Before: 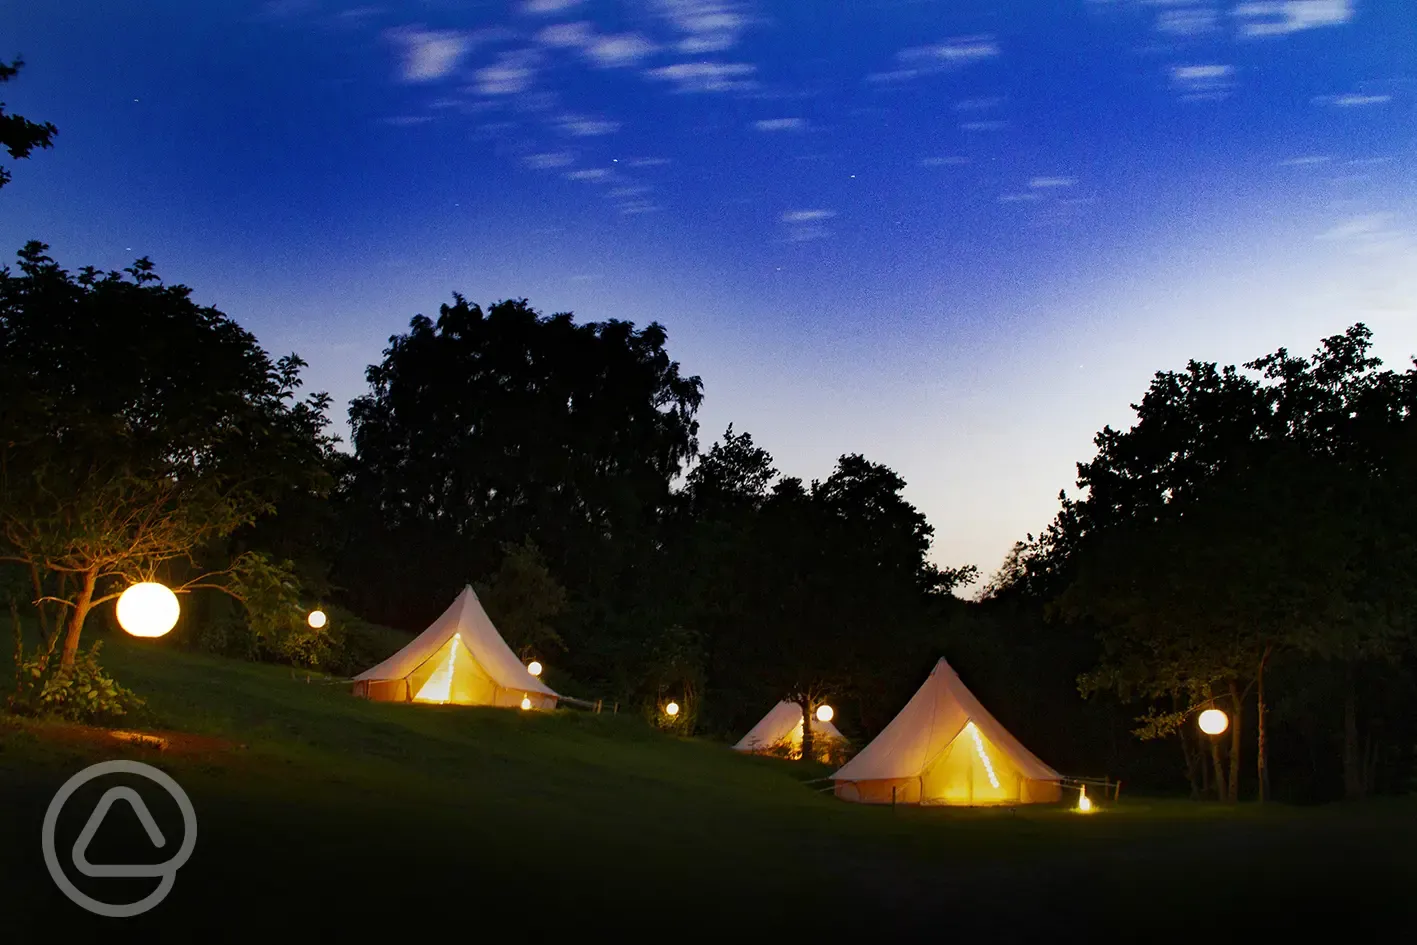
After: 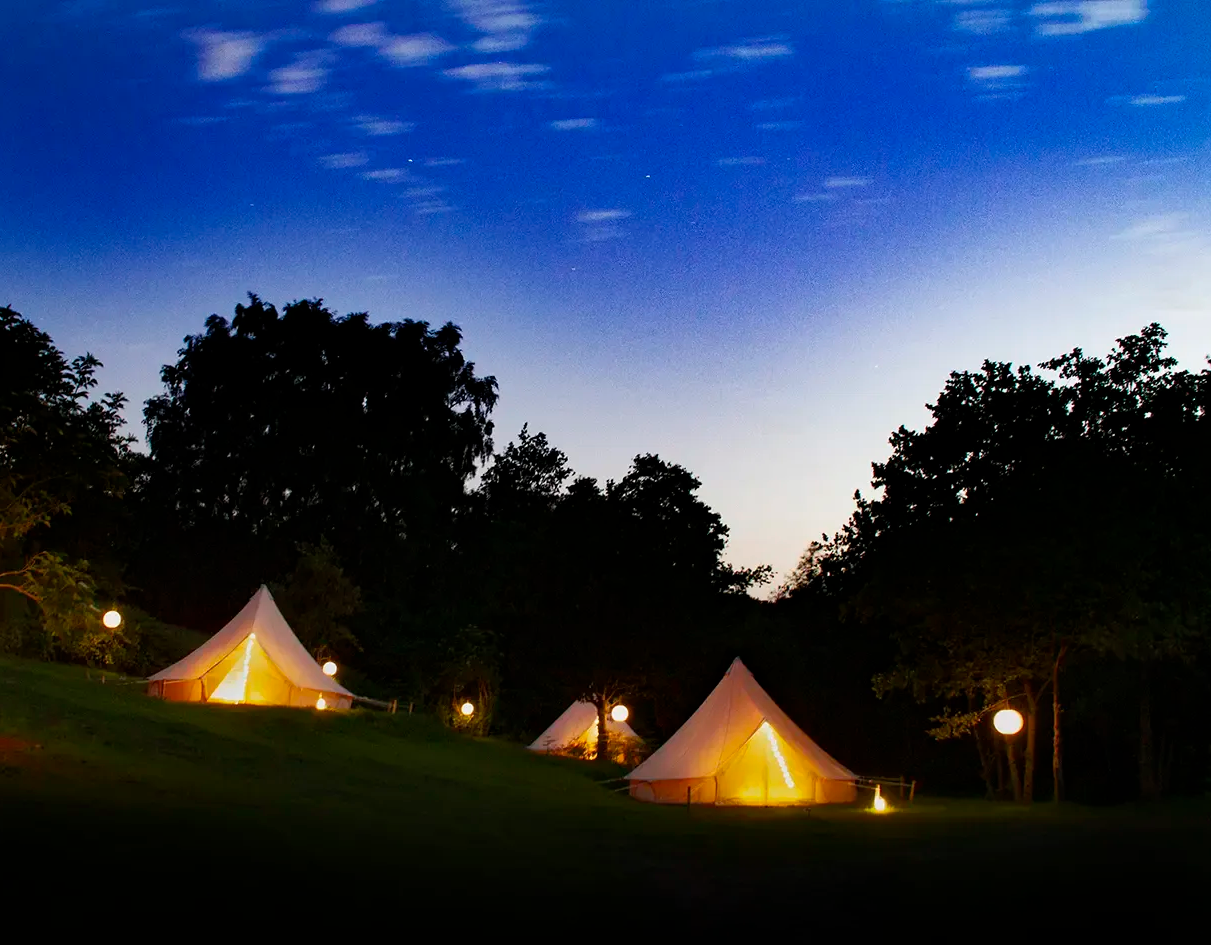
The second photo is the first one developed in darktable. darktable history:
crop and rotate: left 14.525%
